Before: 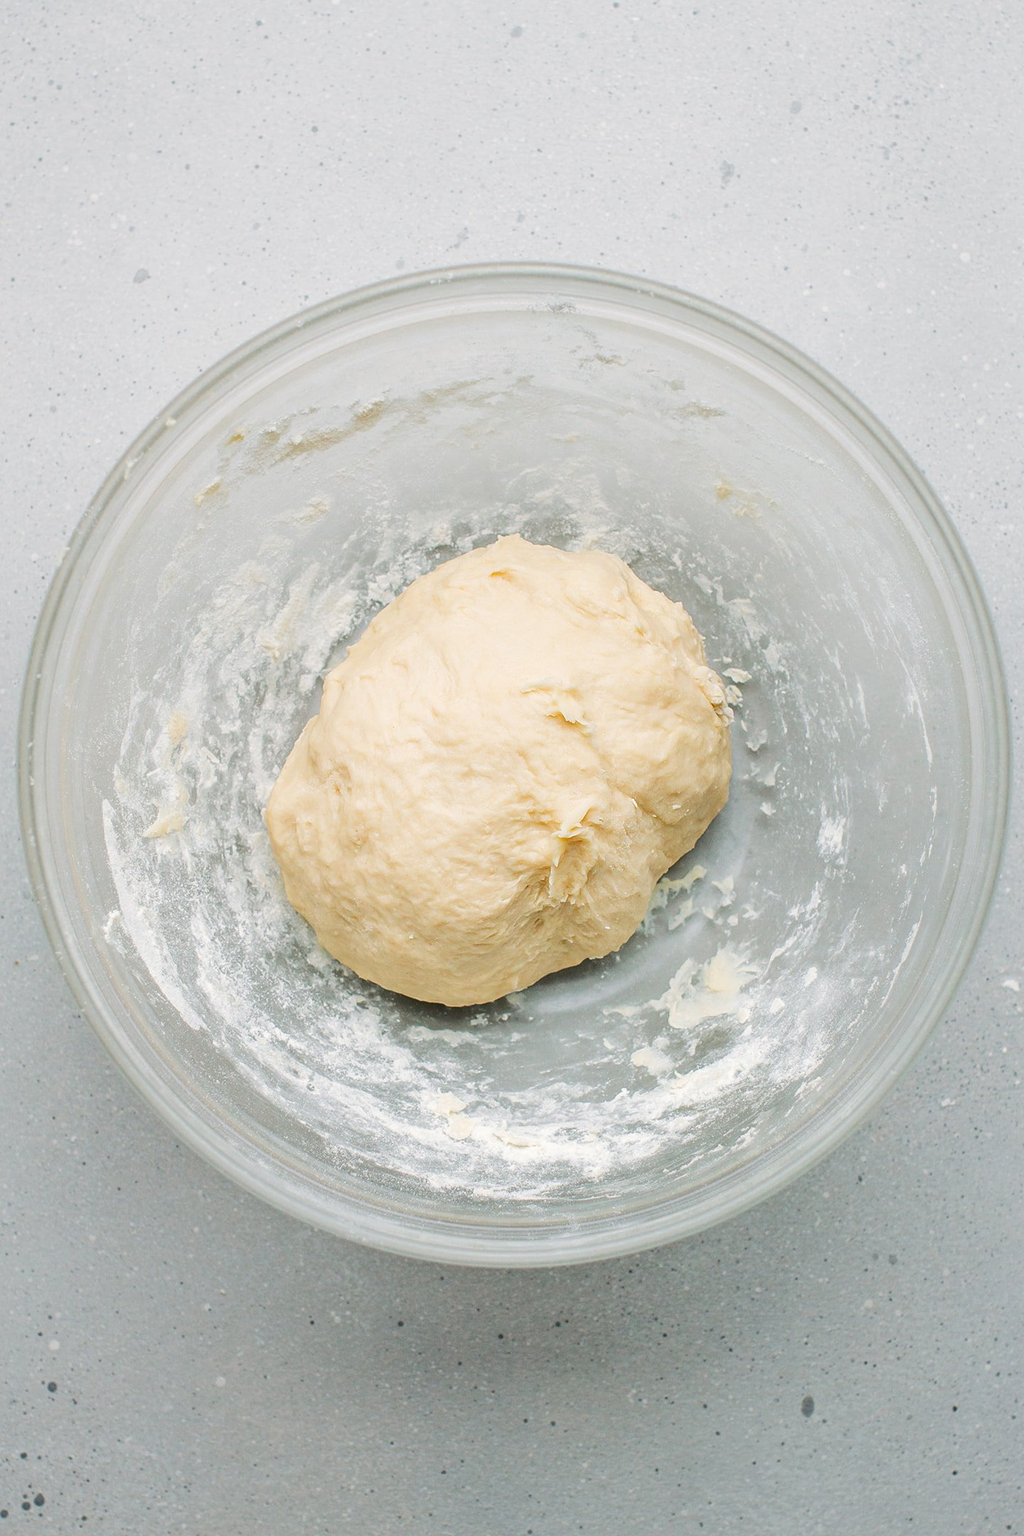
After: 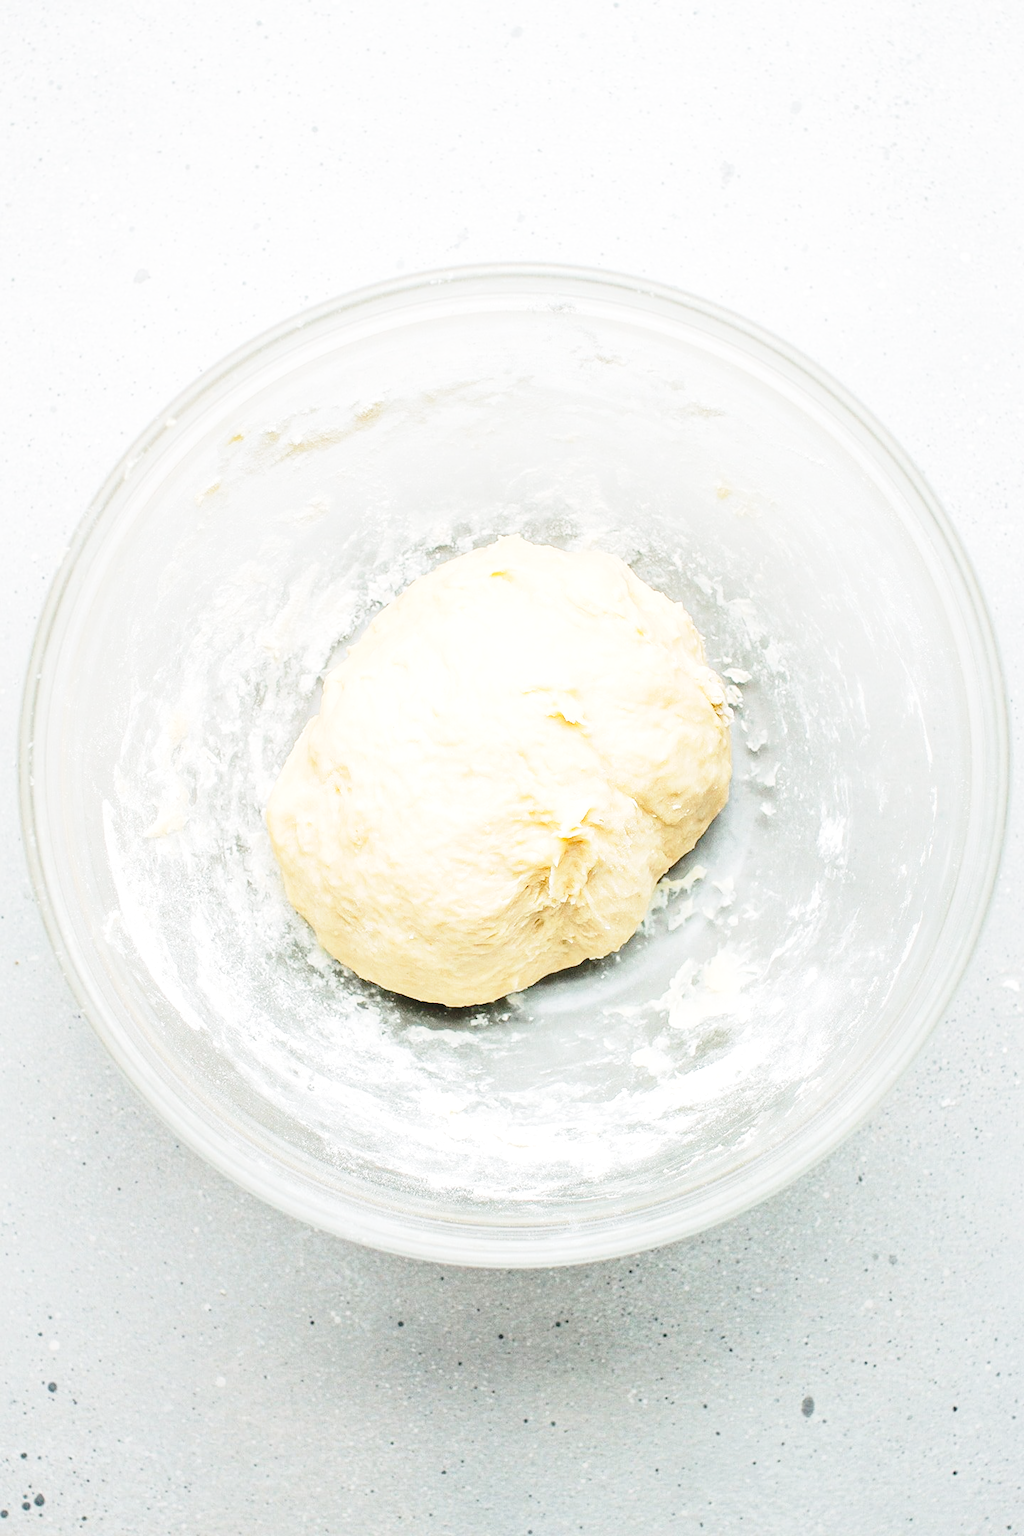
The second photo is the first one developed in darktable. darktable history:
tone equalizer: -8 EV -0.417 EV, -7 EV -0.389 EV, -6 EV -0.333 EV, -5 EV -0.222 EV, -3 EV 0.222 EV, -2 EV 0.333 EV, -1 EV 0.389 EV, +0 EV 0.417 EV, edges refinement/feathering 500, mask exposure compensation -1.57 EV, preserve details no
base curve: curves: ch0 [(0, 0) (0.028, 0.03) (0.121, 0.232) (0.46, 0.748) (0.859, 0.968) (1, 1)], preserve colors none
levels: levels [0, 0.51, 1]
